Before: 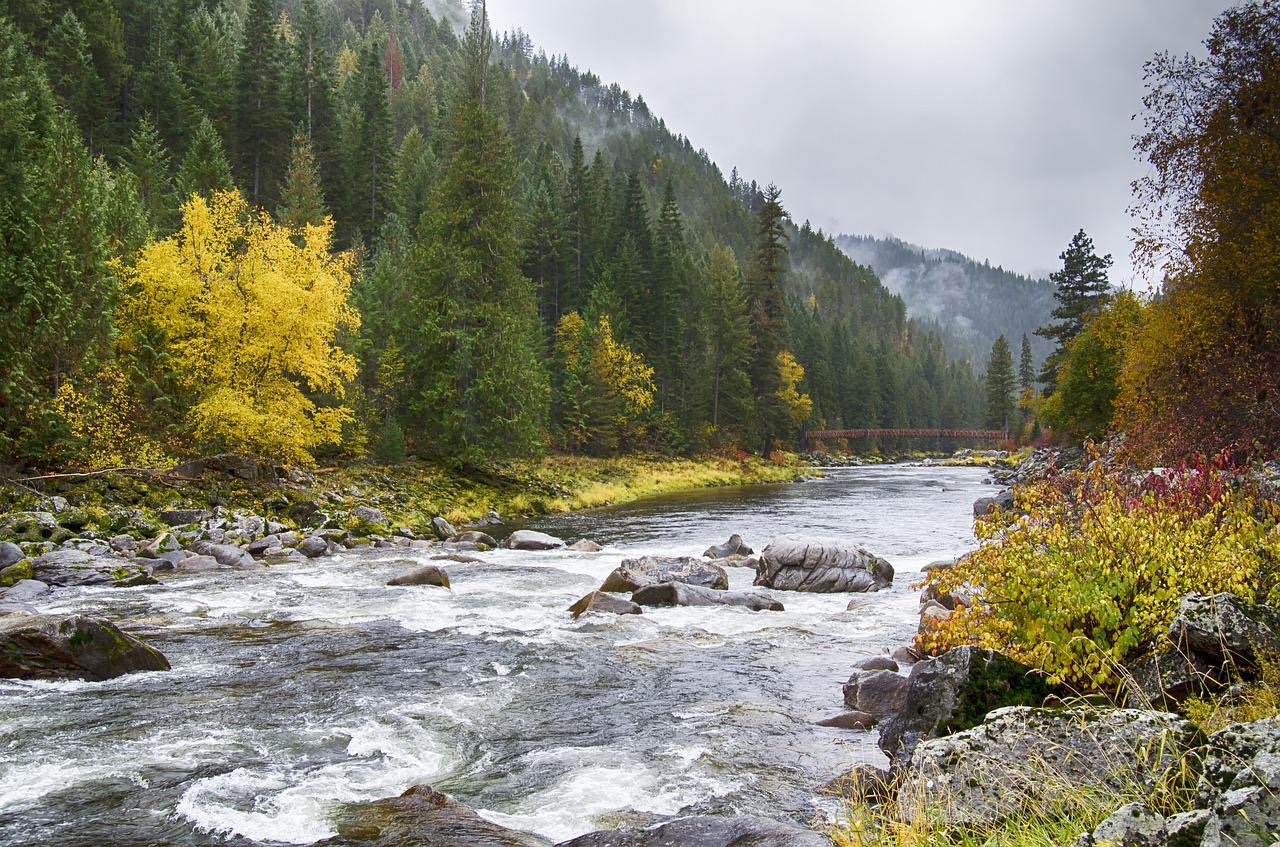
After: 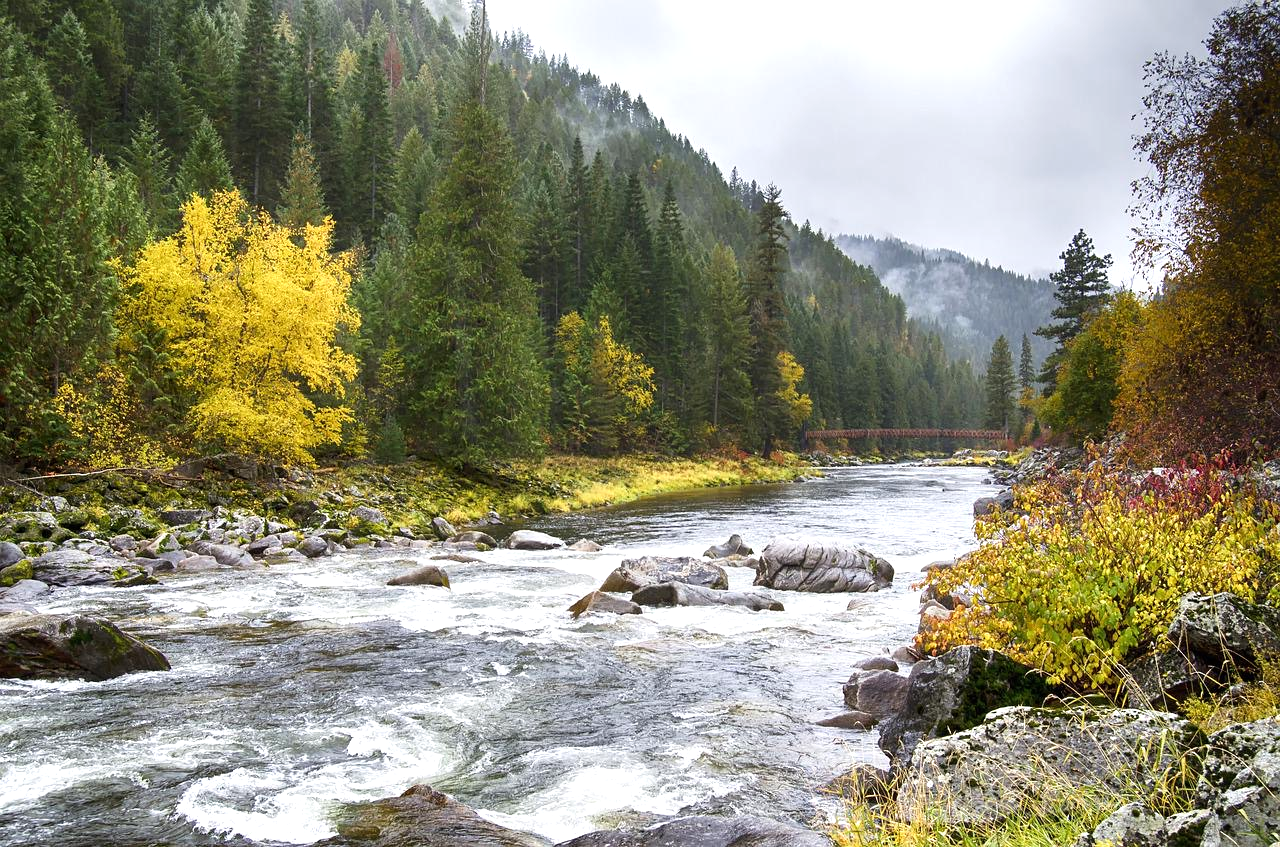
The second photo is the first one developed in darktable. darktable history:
tone equalizer: -8 EV -0.41 EV, -7 EV -0.388 EV, -6 EV -0.326 EV, -5 EV -0.197 EV, -3 EV 0.198 EV, -2 EV 0.359 EV, -1 EV 0.403 EV, +0 EV 0.408 EV
